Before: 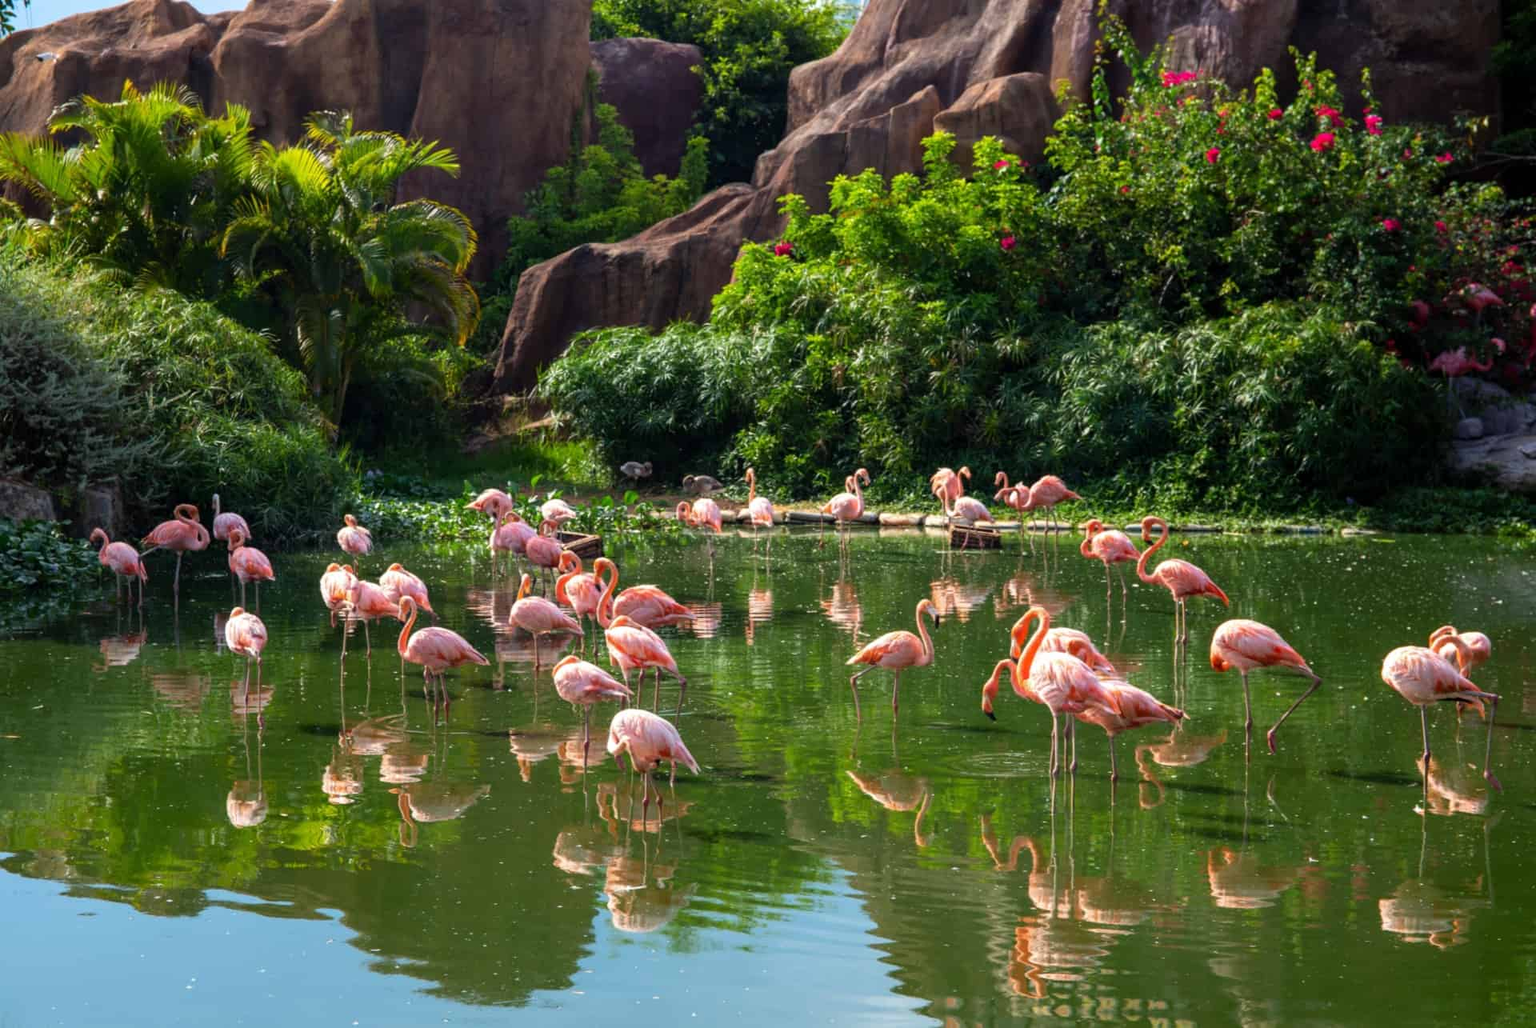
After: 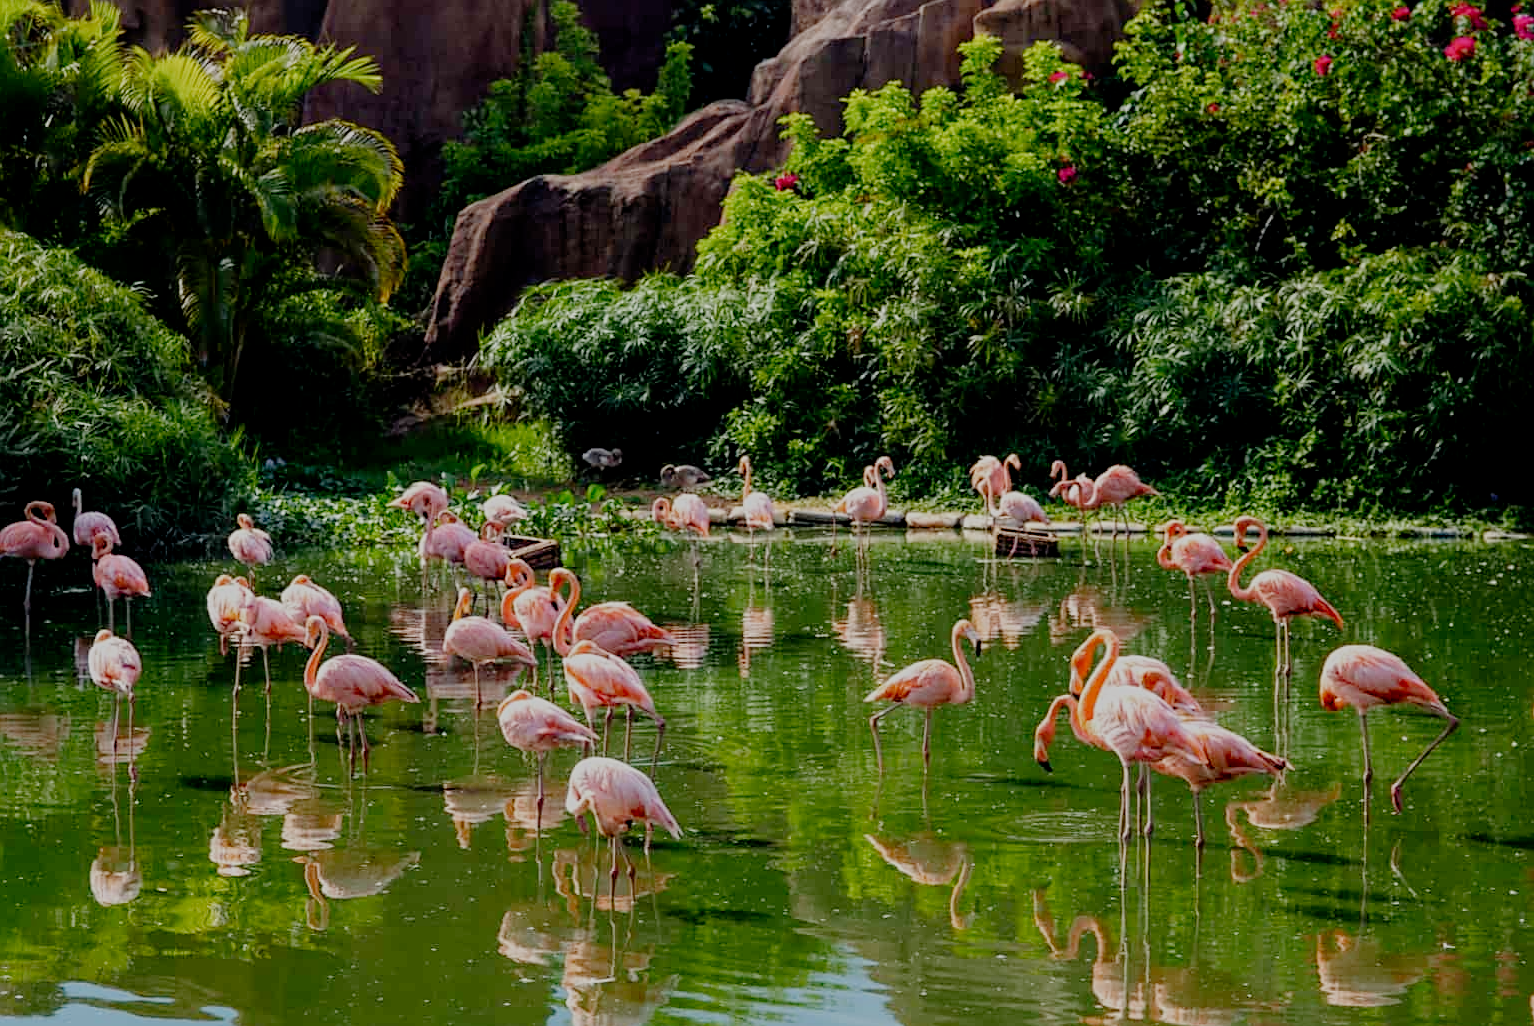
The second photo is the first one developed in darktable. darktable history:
crop and rotate: left 10.071%, top 10.071%, right 10.02%, bottom 10.02%
filmic rgb: middle gray luminance 18%, black relative exposure -7.5 EV, white relative exposure 8.5 EV, threshold 6 EV, target black luminance 0%, hardness 2.23, latitude 18.37%, contrast 0.878, highlights saturation mix 5%, shadows ↔ highlights balance 10.15%, add noise in highlights 0, preserve chrominance no, color science v3 (2019), use custom middle-gray values true, iterations of high-quality reconstruction 0, contrast in highlights soft, enable highlight reconstruction true
sharpen: on, module defaults
